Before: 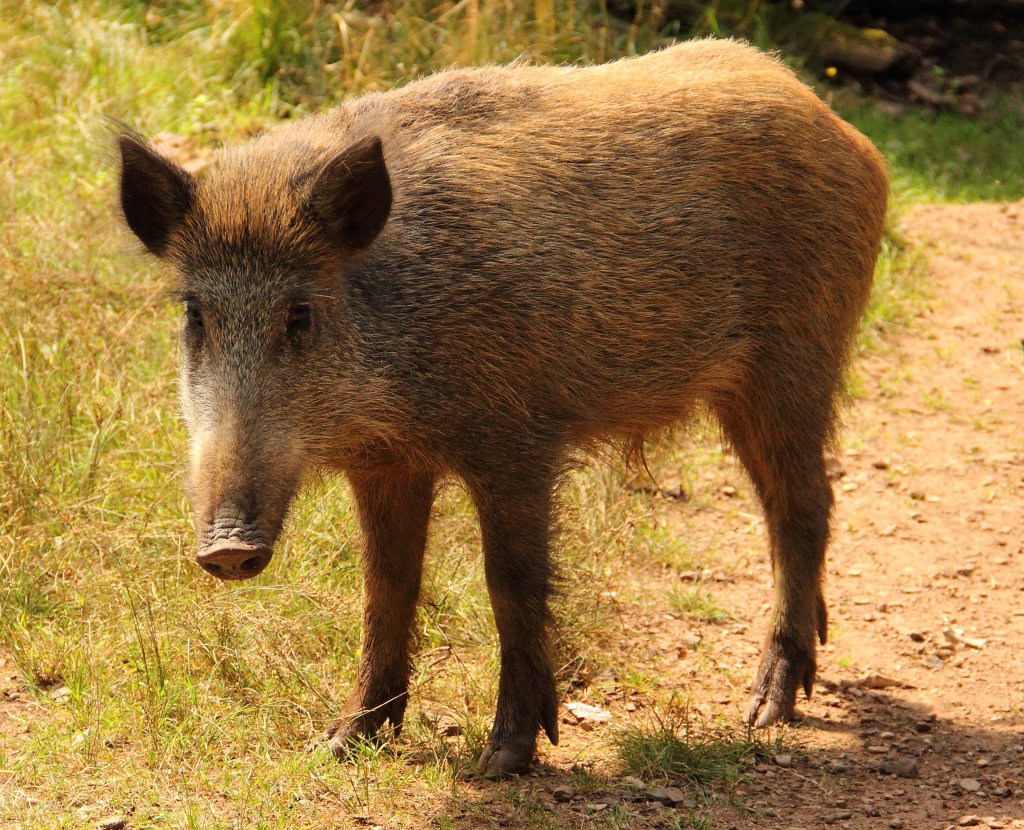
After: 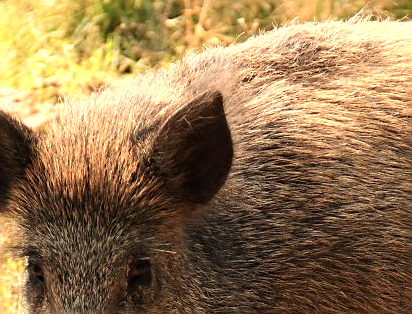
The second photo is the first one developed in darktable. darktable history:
sharpen: on, module defaults
color zones: curves: ch0 [(0.018, 0.548) (0.224, 0.64) (0.425, 0.447) (0.675, 0.575) (0.732, 0.579)]; ch1 [(0.066, 0.487) (0.25, 0.5) (0.404, 0.43) (0.75, 0.421) (0.956, 0.421)]; ch2 [(0.044, 0.561) (0.215, 0.465) (0.399, 0.544) (0.465, 0.548) (0.614, 0.447) (0.724, 0.43) (0.882, 0.623) (0.956, 0.632)]
crop: left 15.566%, top 5.443%, right 44.158%, bottom 56.672%
